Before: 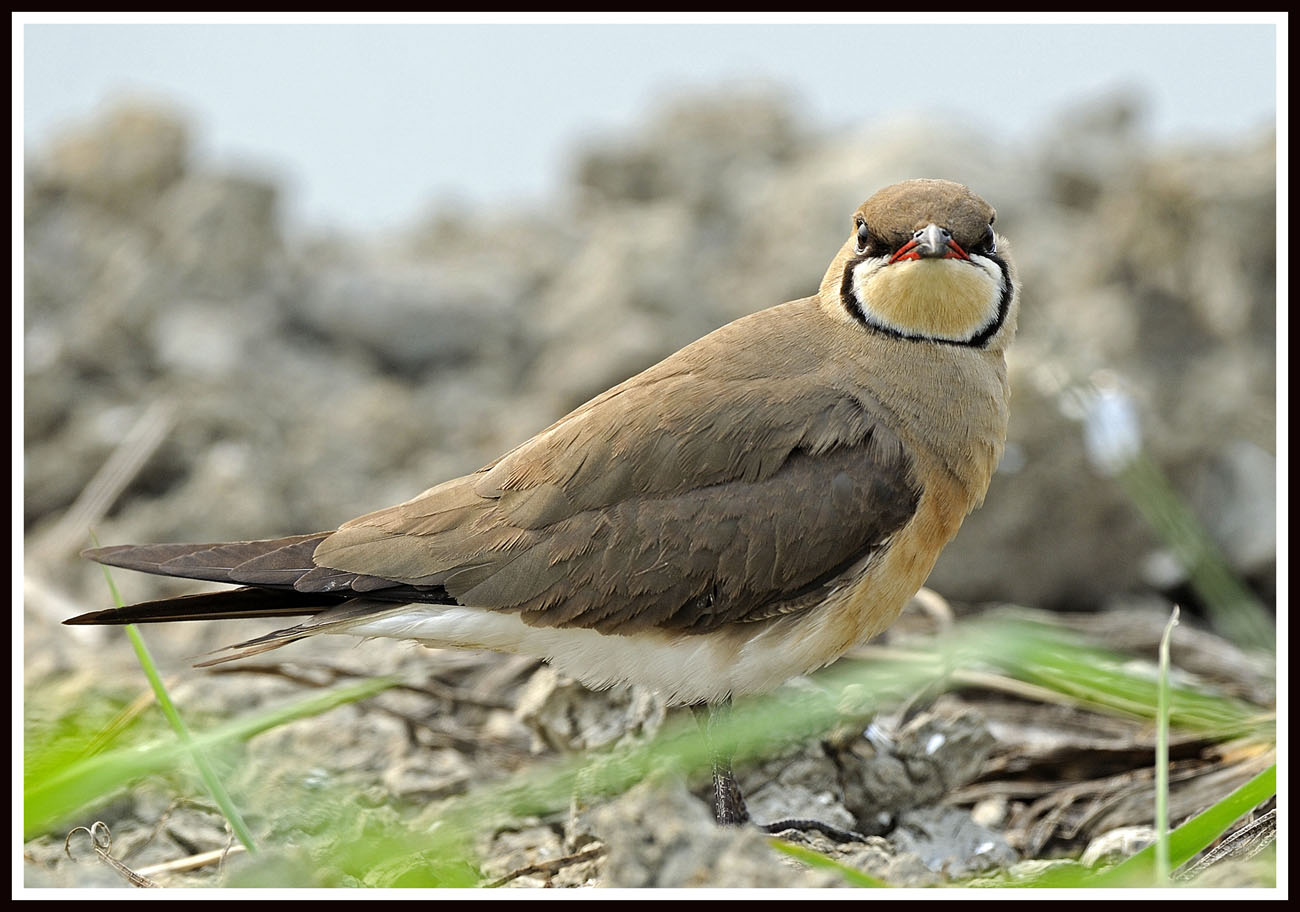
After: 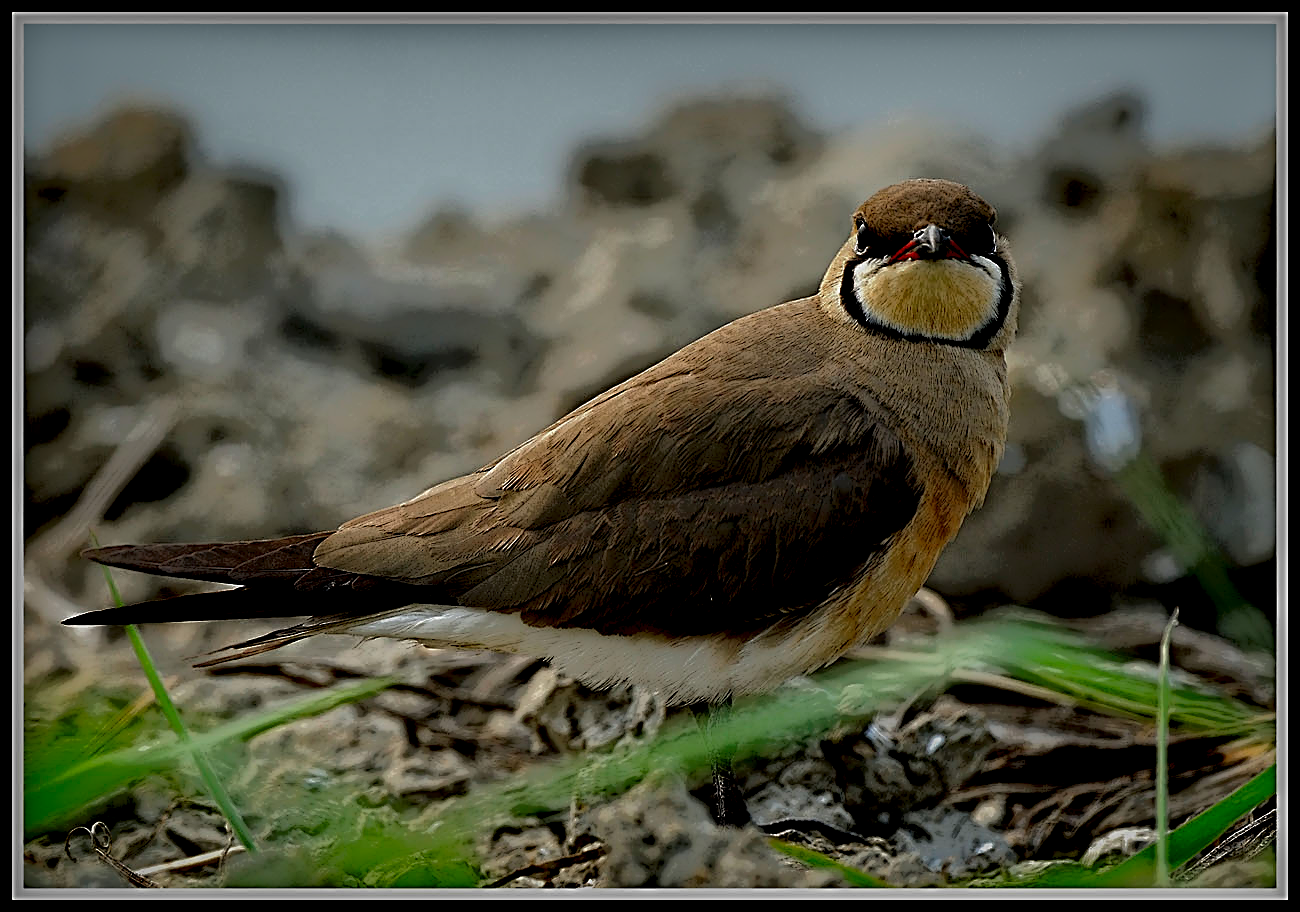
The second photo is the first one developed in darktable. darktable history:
sharpen: radius 2.544, amount 0.645
local contrast: highlights 1%, shadows 230%, detail 164%, midtone range 0.007
